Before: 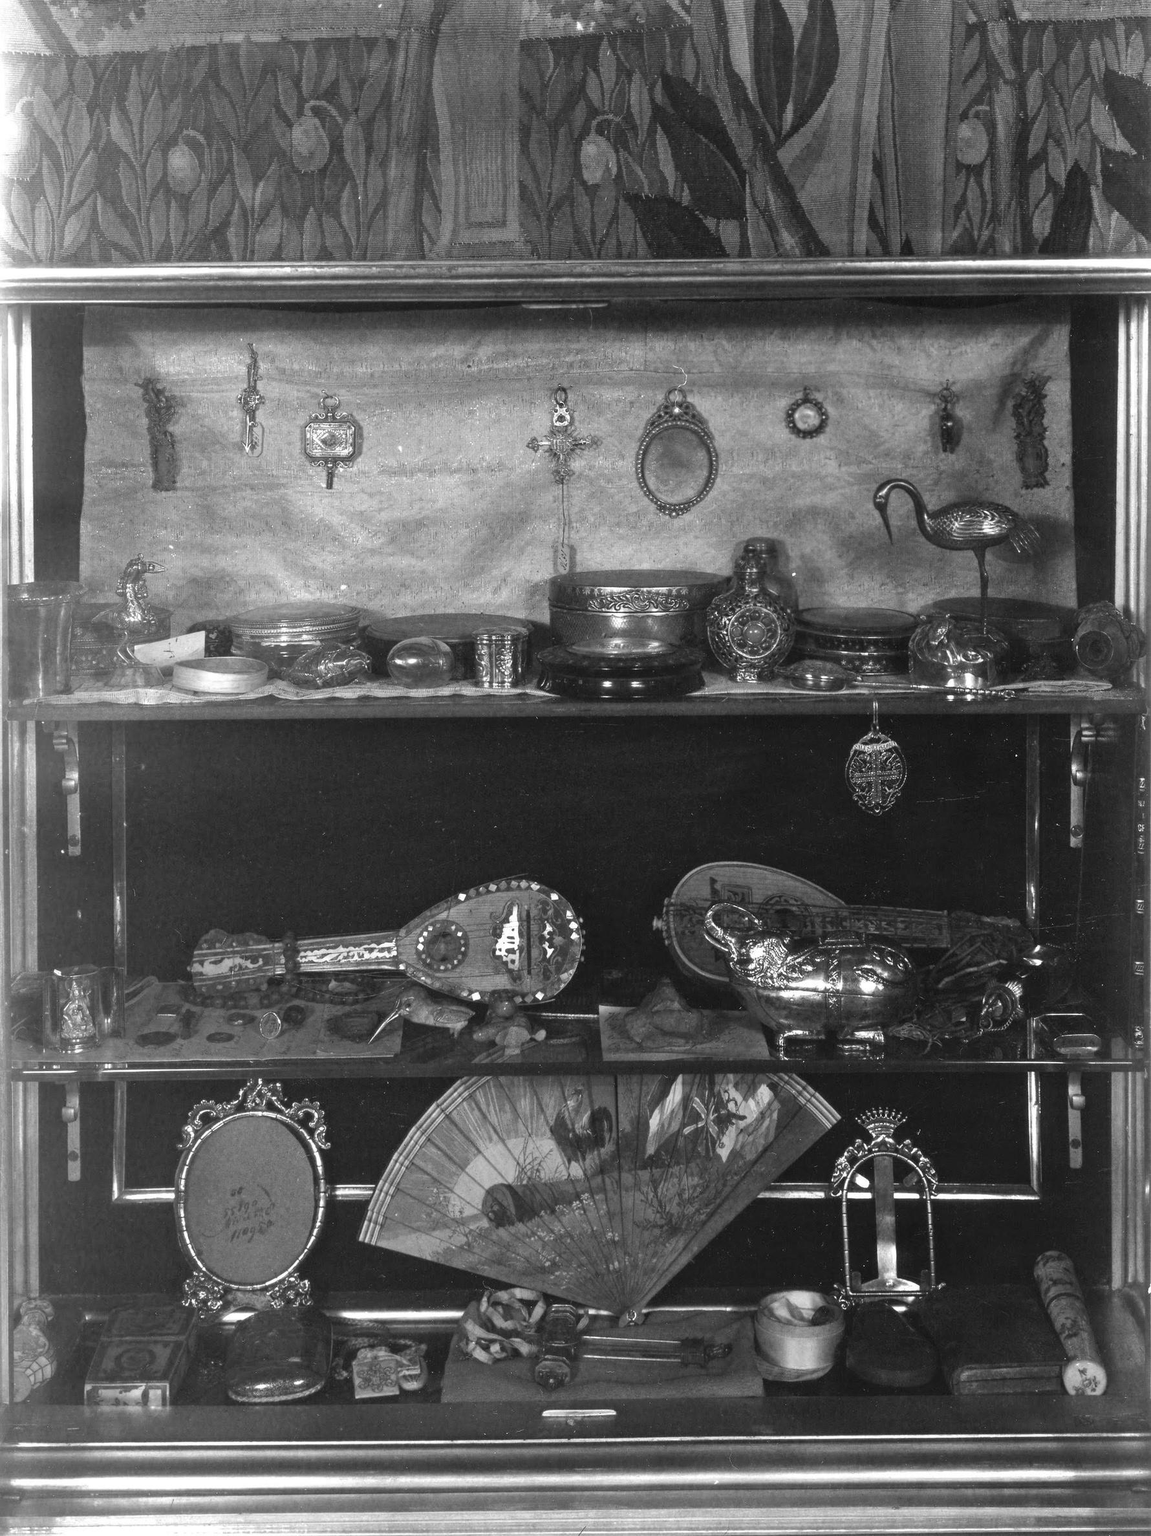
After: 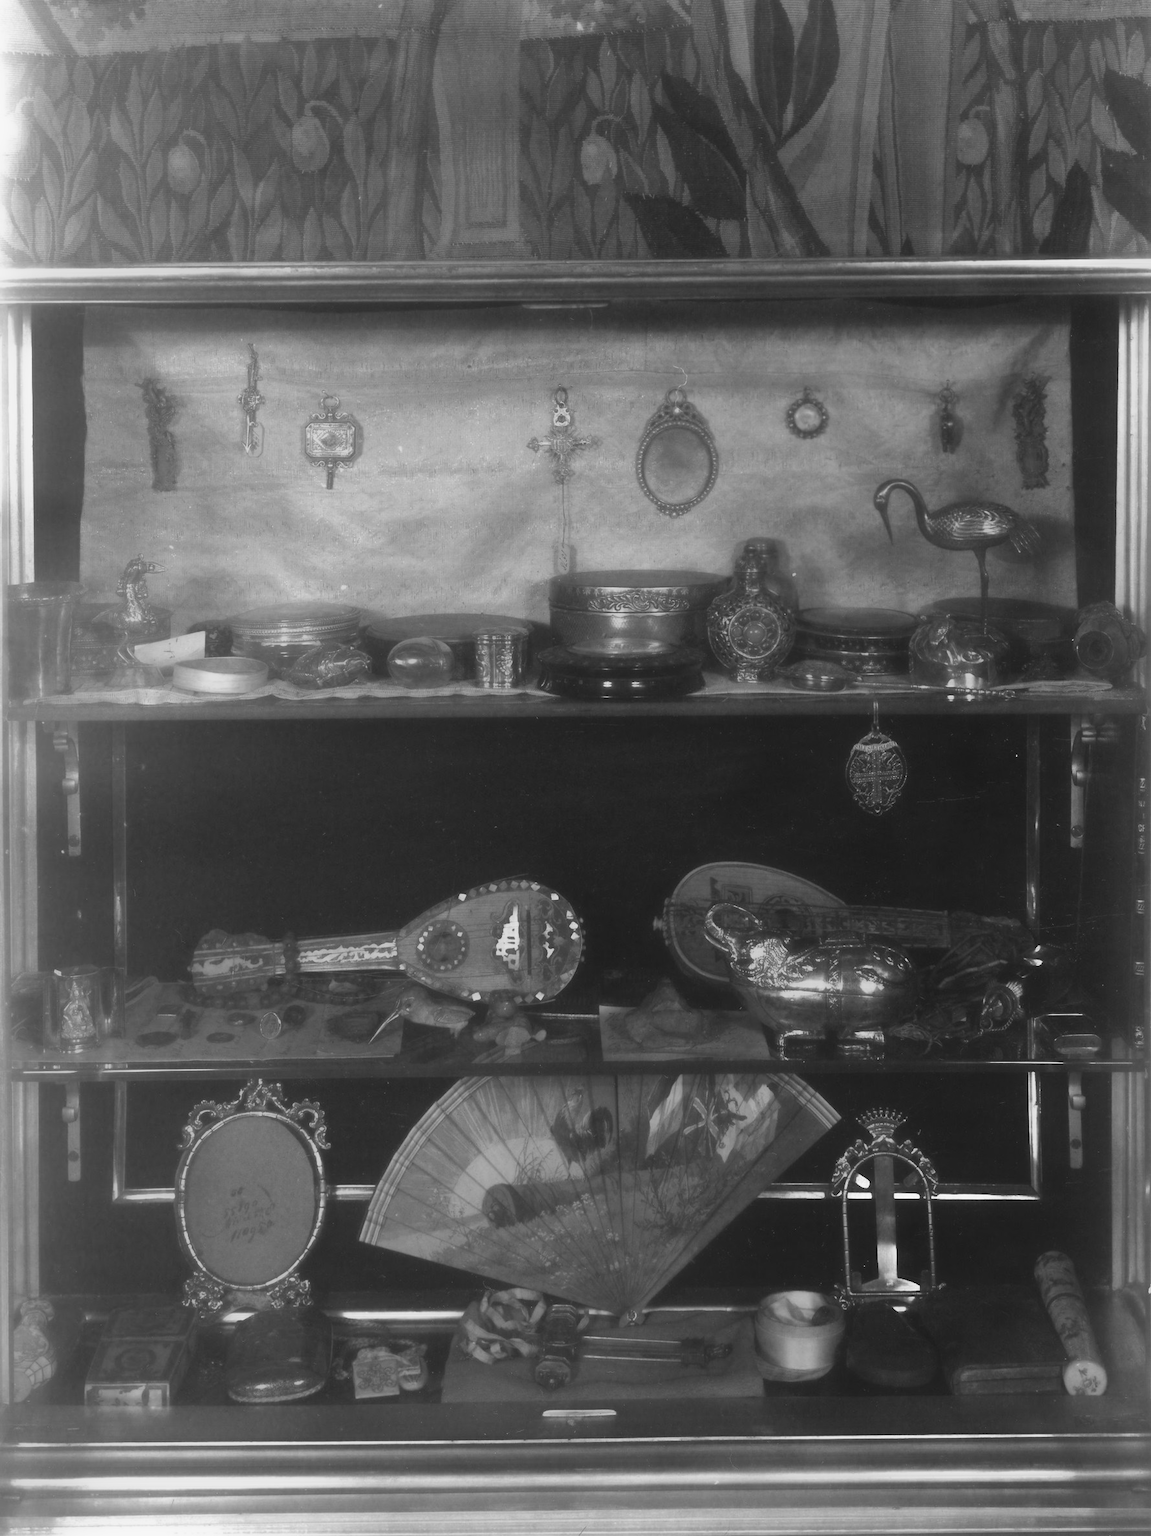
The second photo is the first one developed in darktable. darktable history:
contrast equalizer: octaves 7, y [[0.5, 0.542, 0.583, 0.625, 0.667, 0.708], [0.5 ×6], [0.5 ×6], [0 ×6], [0 ×6]], mix -0.983
